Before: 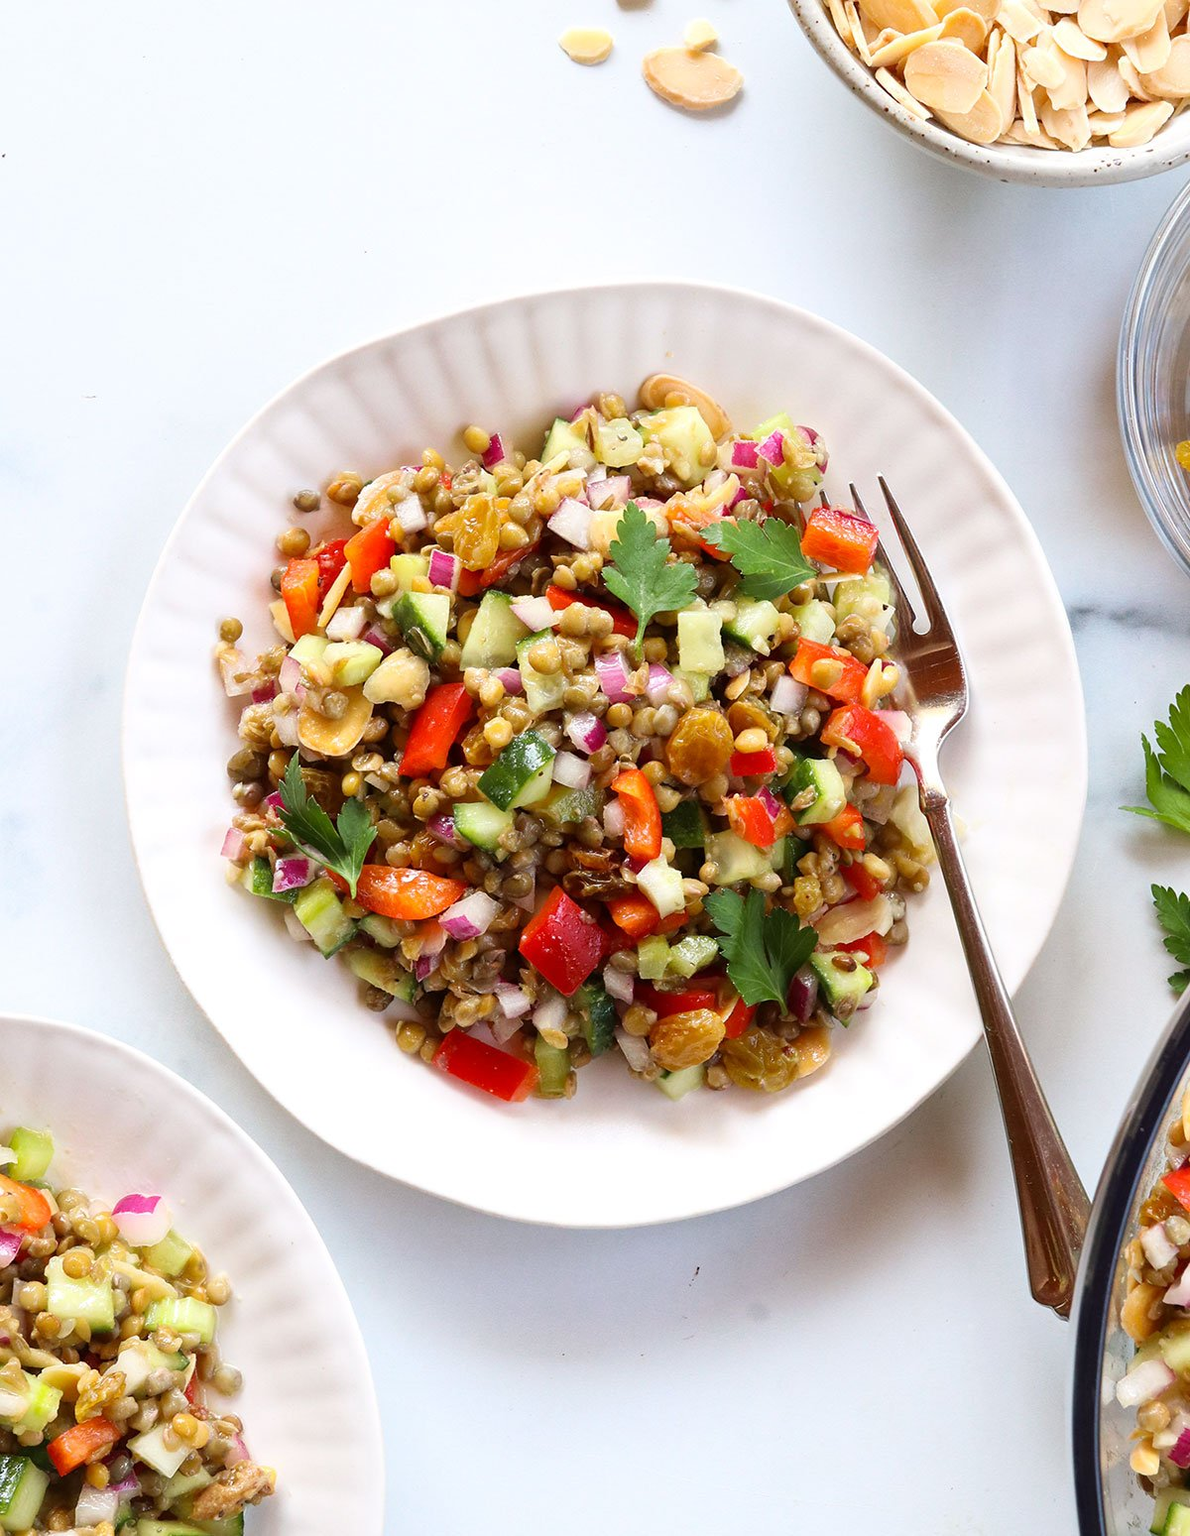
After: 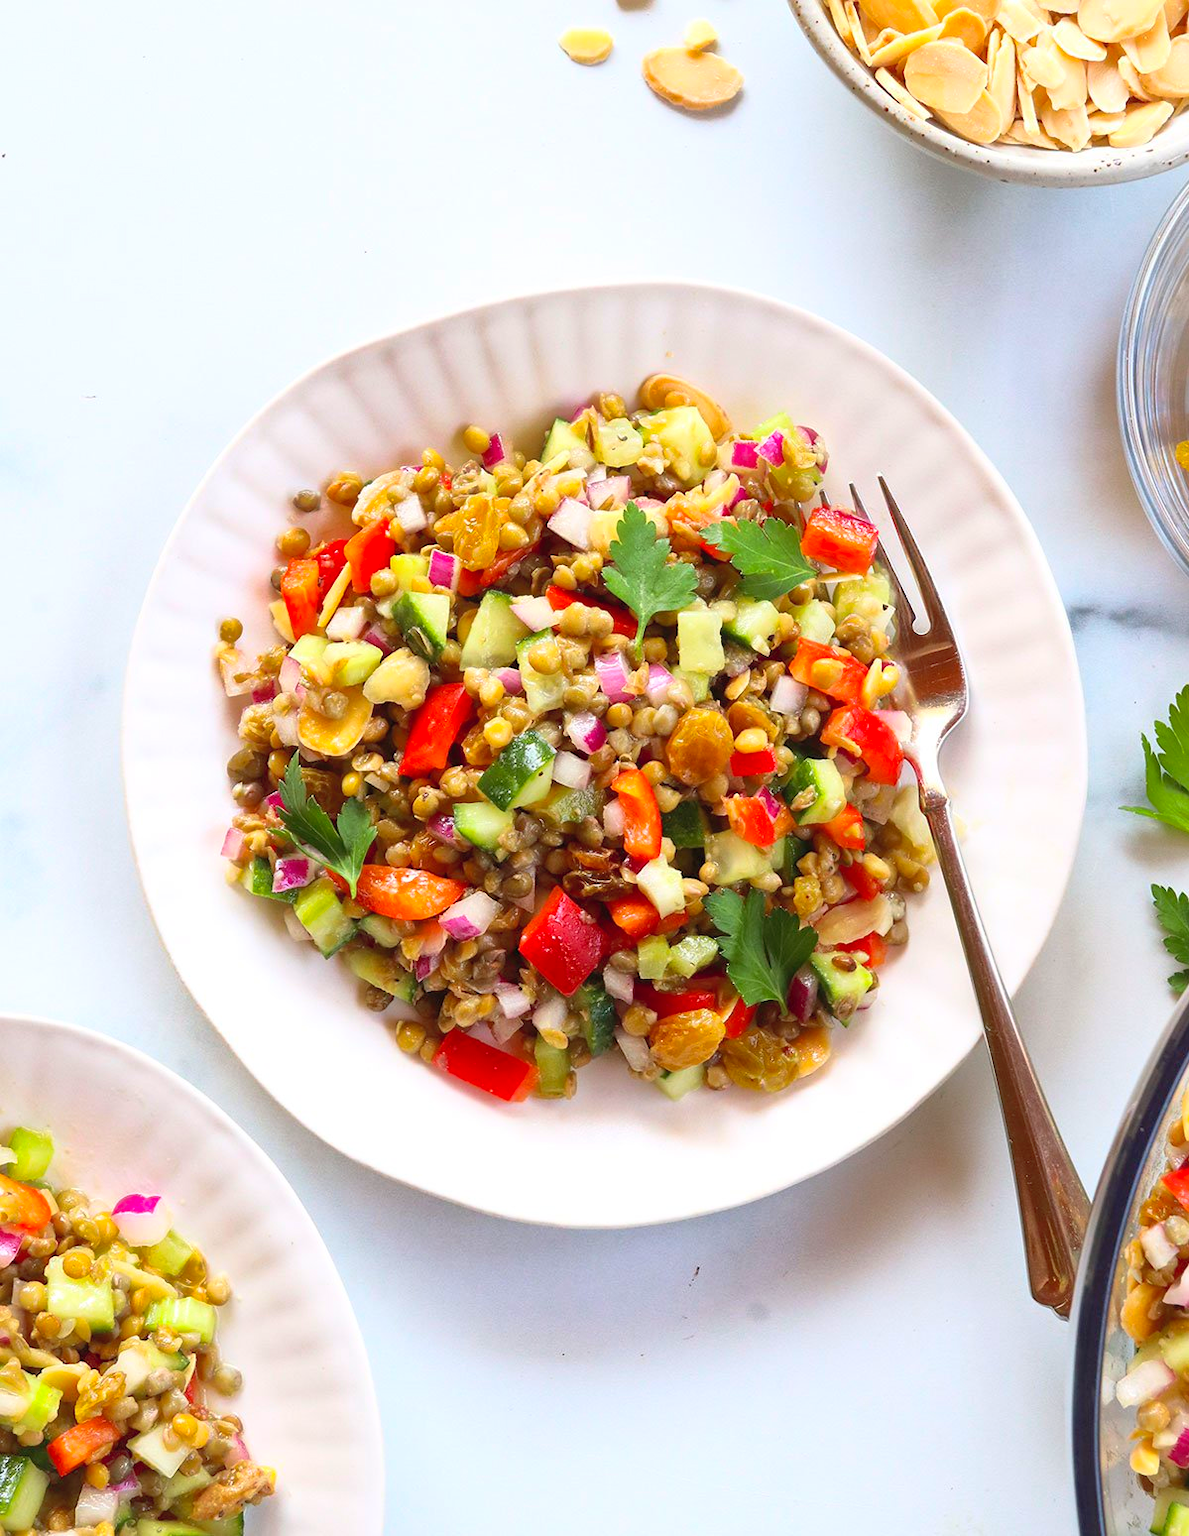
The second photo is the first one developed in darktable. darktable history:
shadows and highlights: on, module defaults
contrast brightness saturation: contrast 0.196, brightness 0.169, saturation 0.218
